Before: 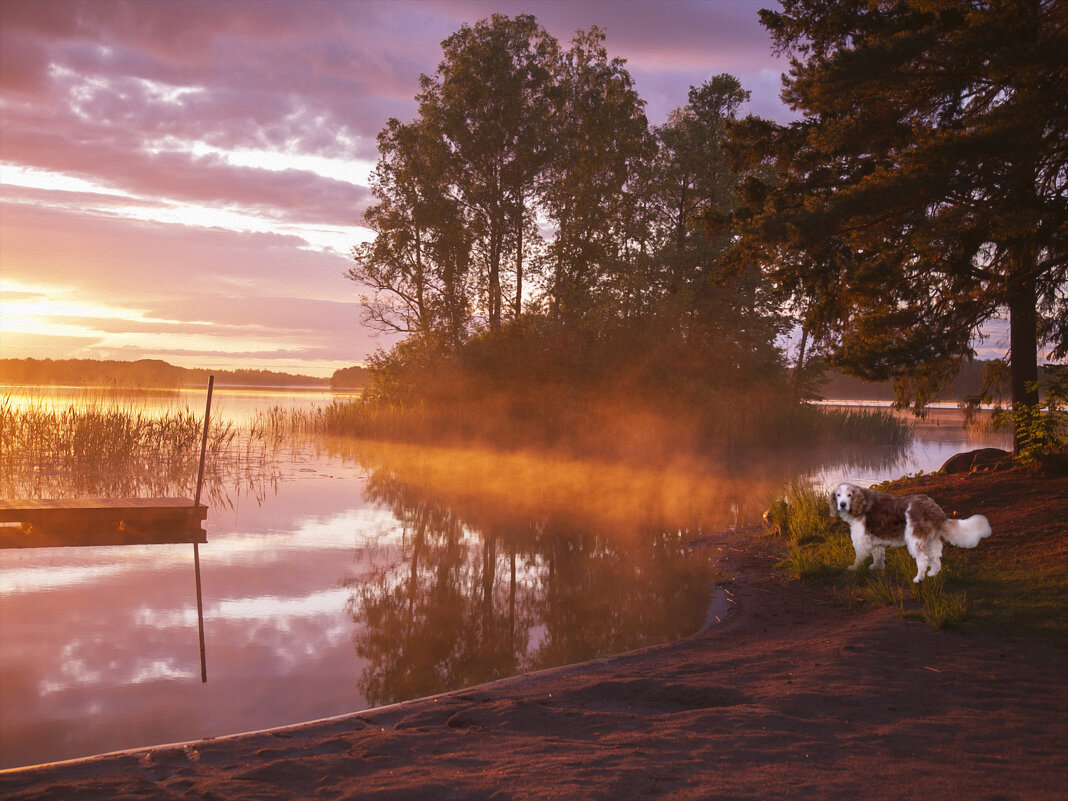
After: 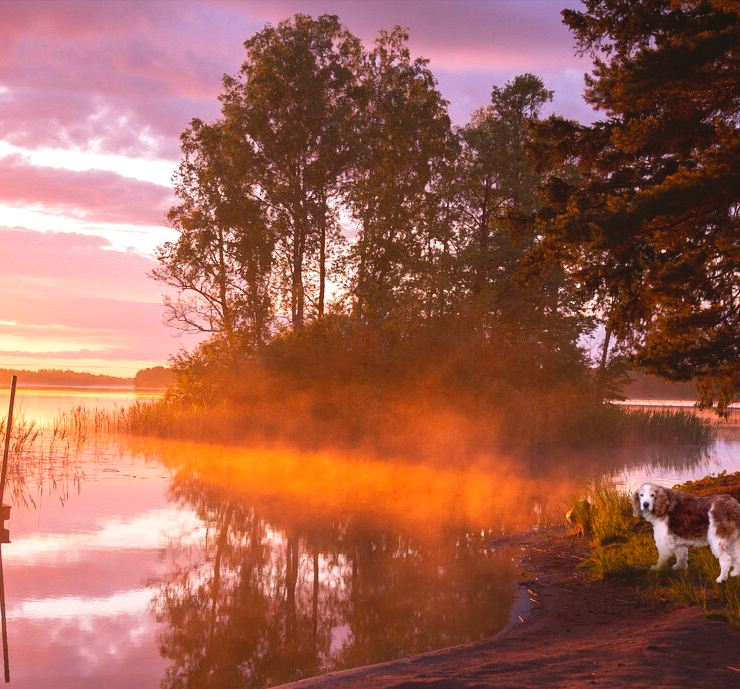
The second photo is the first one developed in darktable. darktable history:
tone equalizer: -8 EV -0.417 EV, -7 EV -0.389 EV, -6 EV -0.333 EV, -5 EV -0.222 EV, -3 EV 0.222 EV, -2 EV 0.333 EV, -1 EV 0.389 EV, +0 EV 0.417 EV, edges refinement/feathering 500, mask exposure compensation -1.57 EV, preserve details no
contrast brightness saturation: contrast -0.1, brightness 0.05, saturation 0.08
crop: left 18.479%, right 12.2%, bottom 13.971%
exposure: black level correction 0.004, exposure 0.014 EV, compensate highlight preservation false
